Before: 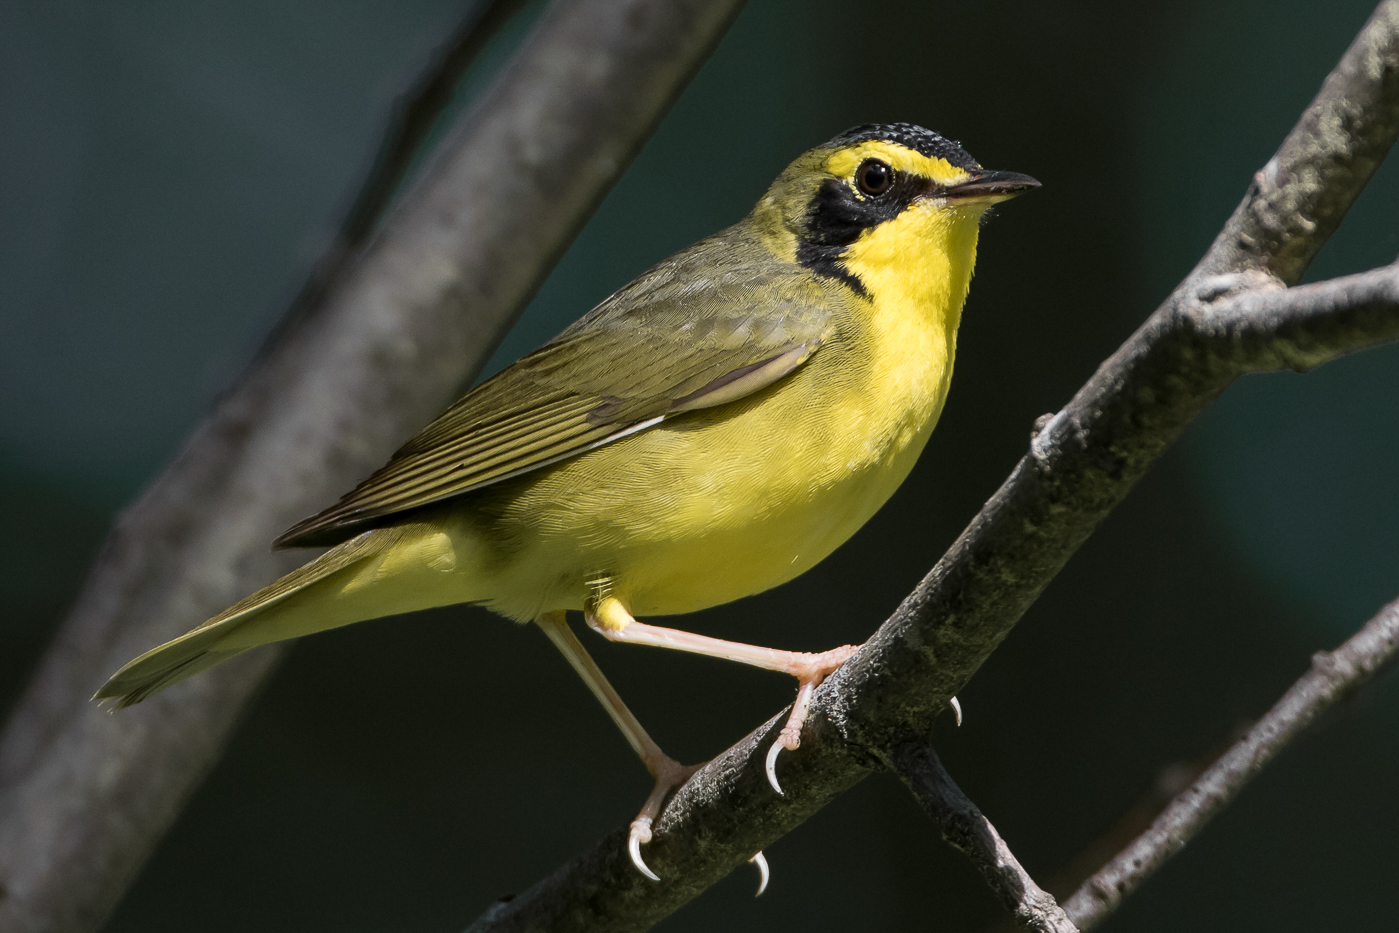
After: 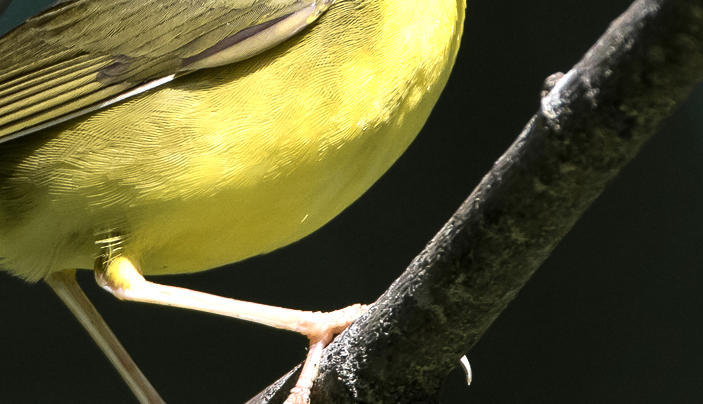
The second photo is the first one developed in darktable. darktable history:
tone equalizer: -8 EV -0.417 EV, -7 EV -0.389 EV, -6 EV -0.333 EV, -5 EV -0.222 EV, -3 EV 0.222 EV, -2 EV 0.333 EV, -1 EV 0.389 EV, +0 EV 0.417 EV, edges refinement/feathering 500, mask exposure compensation -1.57 EV, preserve details no
exposure: exposure 0.4 EV, compensate highlight preservation false
contrast brightness saturation: contrast 0.01, saturation -0.05
crop: left 35.03%, top 36.625%, right 14.663%, bottom 20.057%
